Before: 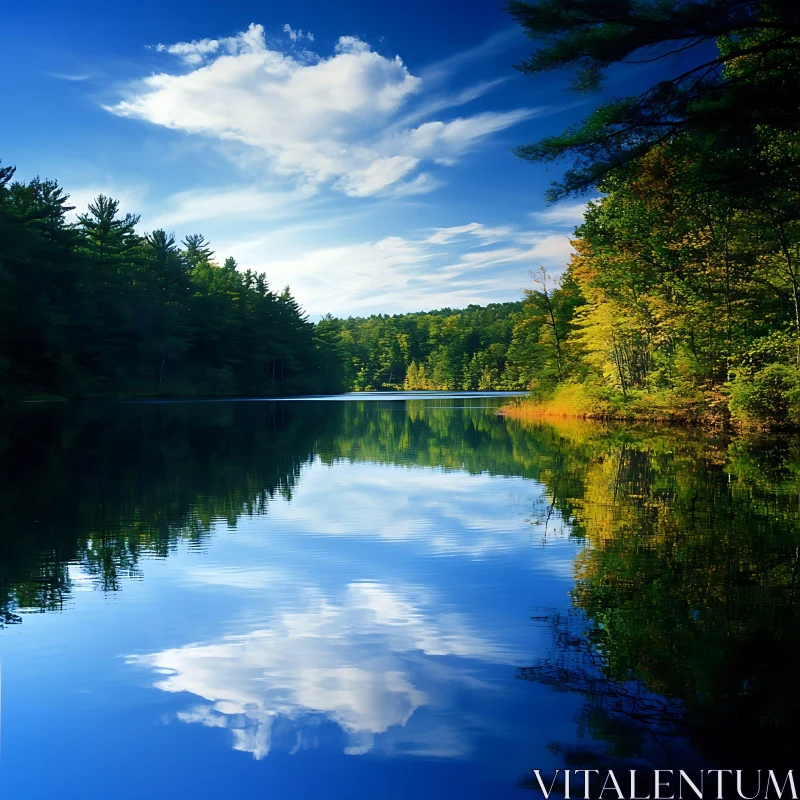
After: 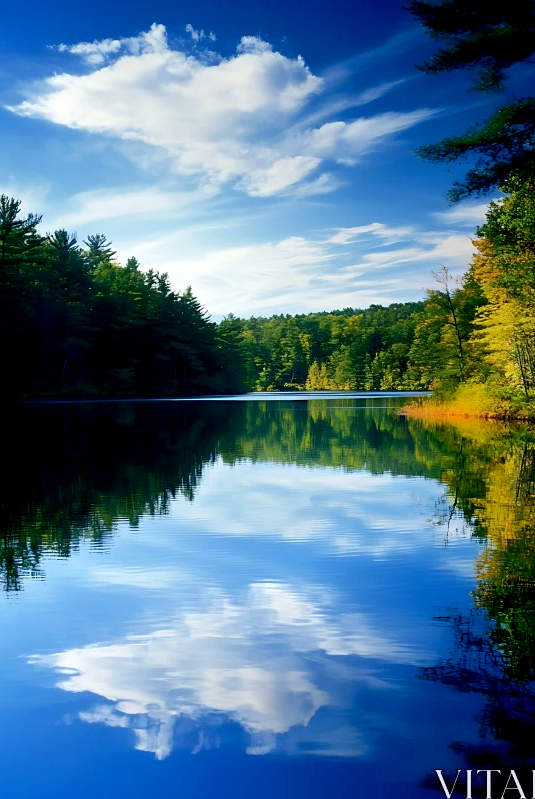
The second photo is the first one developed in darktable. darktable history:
exposure: black level correction 0.01, exposure 0.017 EV, compensate highlight preservation false
crop and rotate: left 12.378%, right 20.746%
